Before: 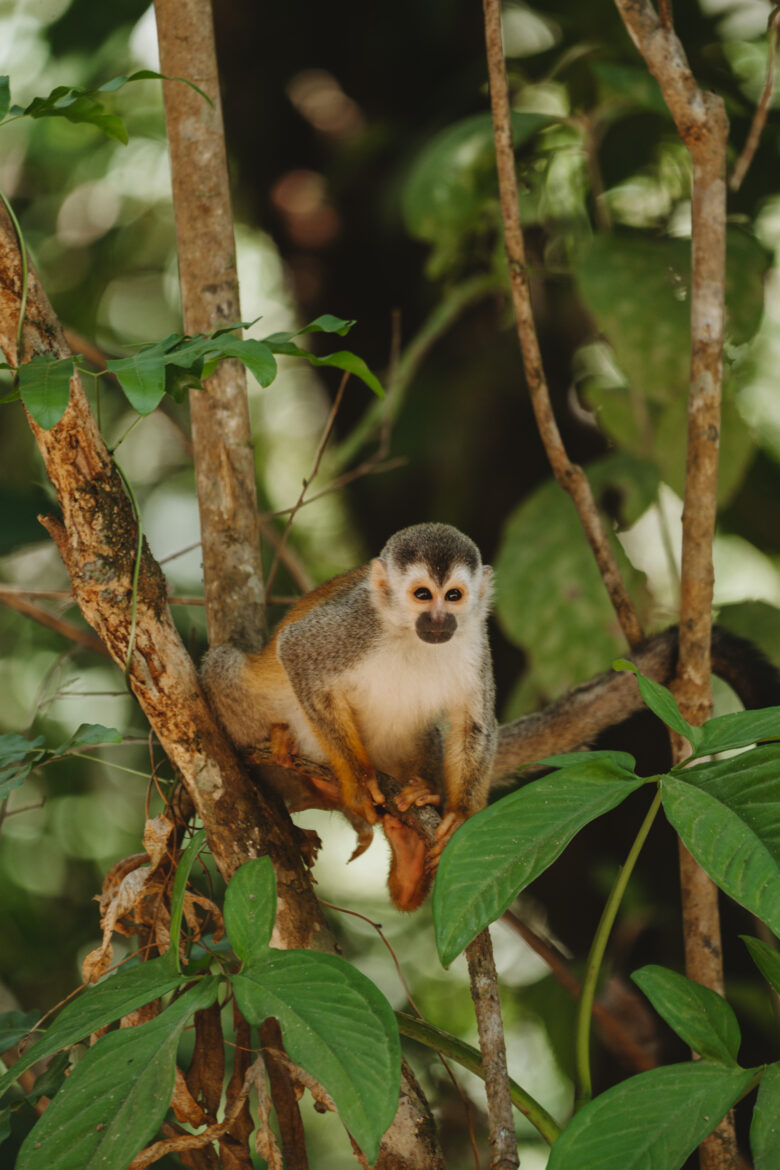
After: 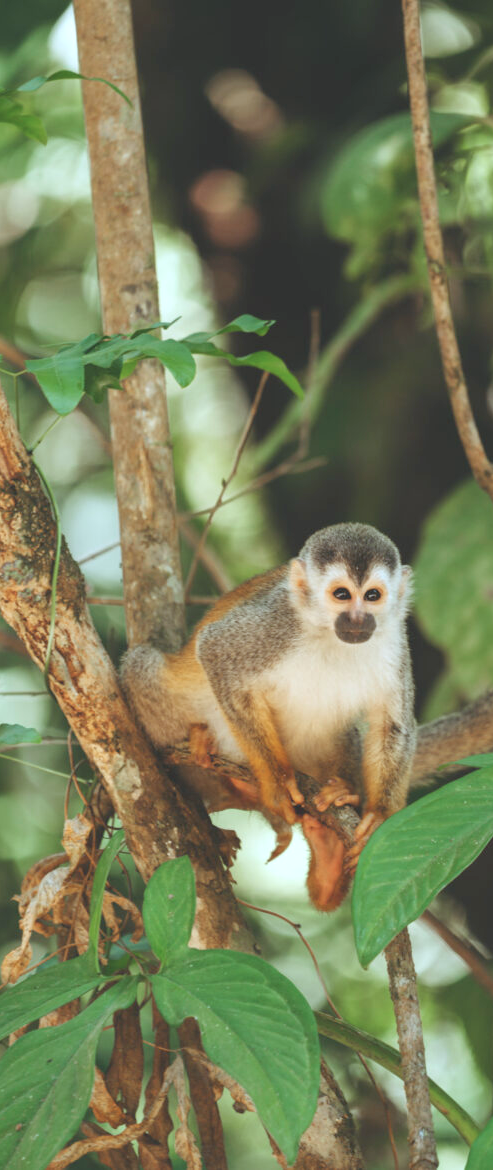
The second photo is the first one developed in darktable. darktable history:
crop: left 10.451%, right 26.336%
exposure: black level correction 0, exposure 0.894 EV, compensate highlight preservation false
contrast brightness saturation: contrast -0.165, brightness 0.054, saturation -0.134
color calibration: illuminant F (fluorescent), F source F9 (Cool White Deluxe 4150 K) – high CRI, x 0.375, y 0.373, temperature 4158.5 K
